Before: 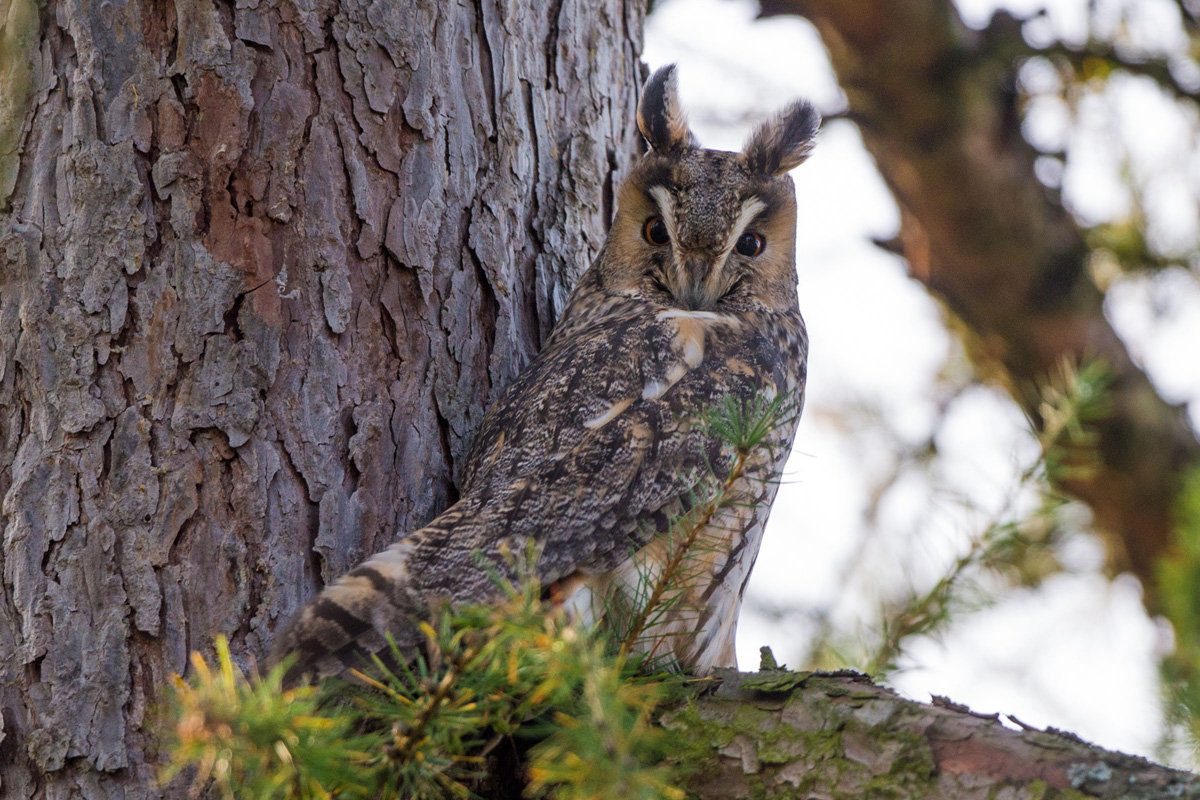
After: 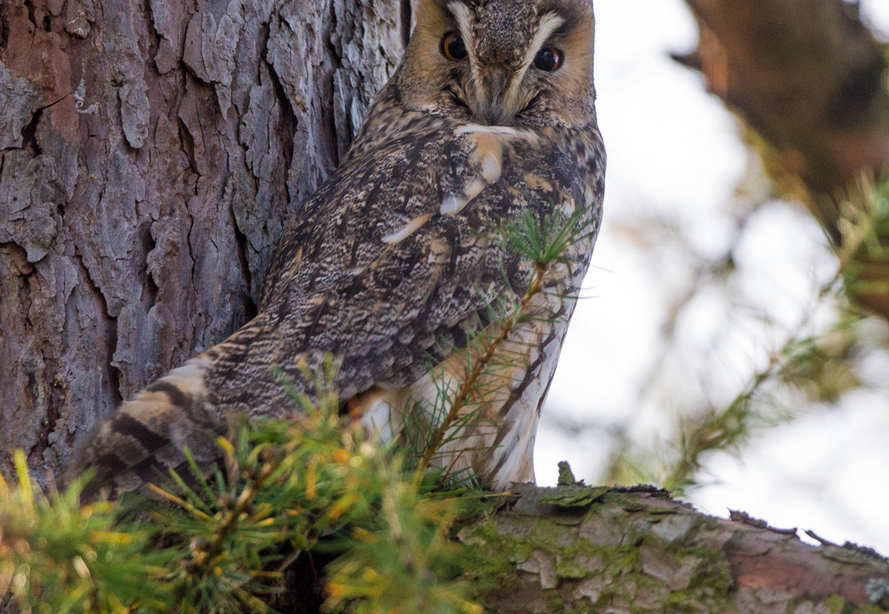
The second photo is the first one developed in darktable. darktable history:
crop: left 16.858%, top 23.161%, right 9.01%
